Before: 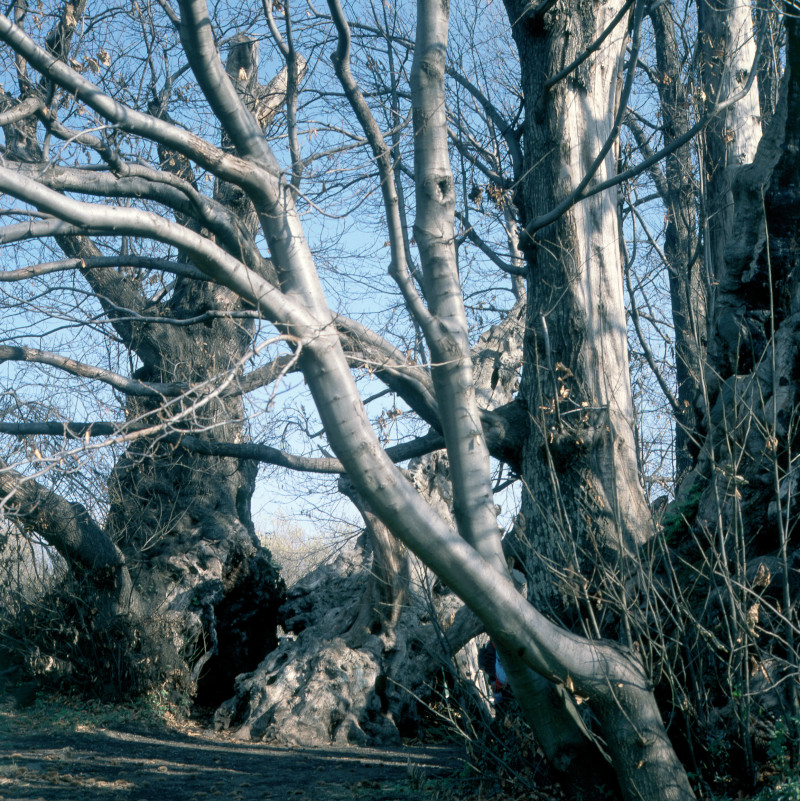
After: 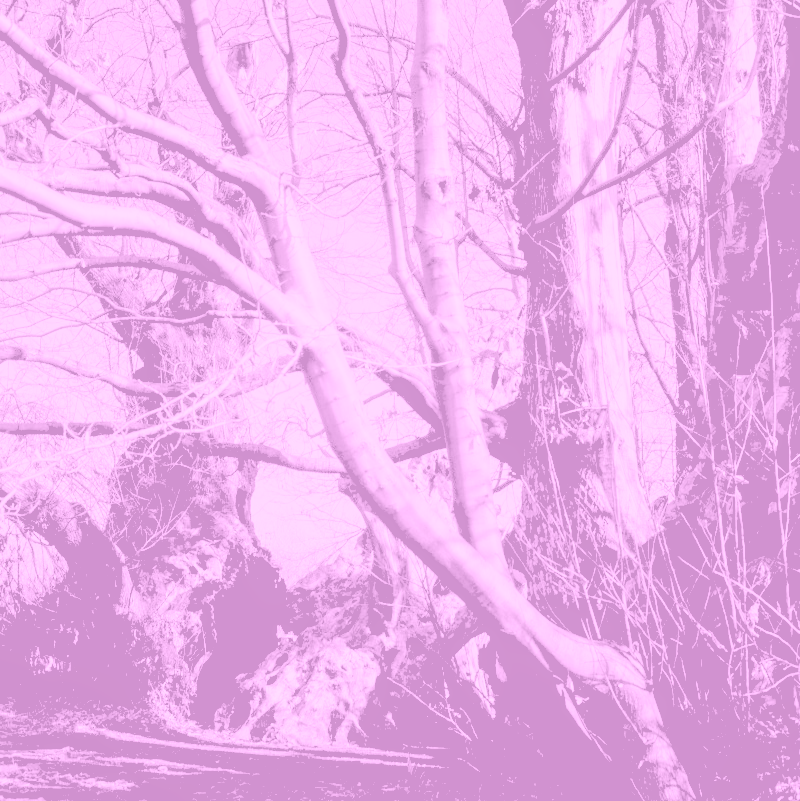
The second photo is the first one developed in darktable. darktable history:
filmic rgb: black relative exposure -7.65 EV, white relative exposure 4.56 EV, hardness 3.61, color science v6 (2022)
local contrast: on, module defaults
color correction: highlights a* 10.21, highlights b* 9.79, shadows a* 8.61, shadows b* 7.88, saturation 0.8
rgb levels: levels [[0.027, 0.429, 0.996], [0, 0.5, 1], [0, 0.5, 1]]
colorize: hue 331.2°, saturation 75%, source mix 30.28%, lightness 70.52%, version 1
white balance: red 0.983, blue 1.036
color balance rgb: linear chroma grading › global chroma 9%, perceptual saturation grading › global saturation 36%, perceptual saturation grading › shadows 35%, perceptual brilliance grading › global brilliance 15%, perceptual brilliance grading › shadows -35%, global vibrance 15%
